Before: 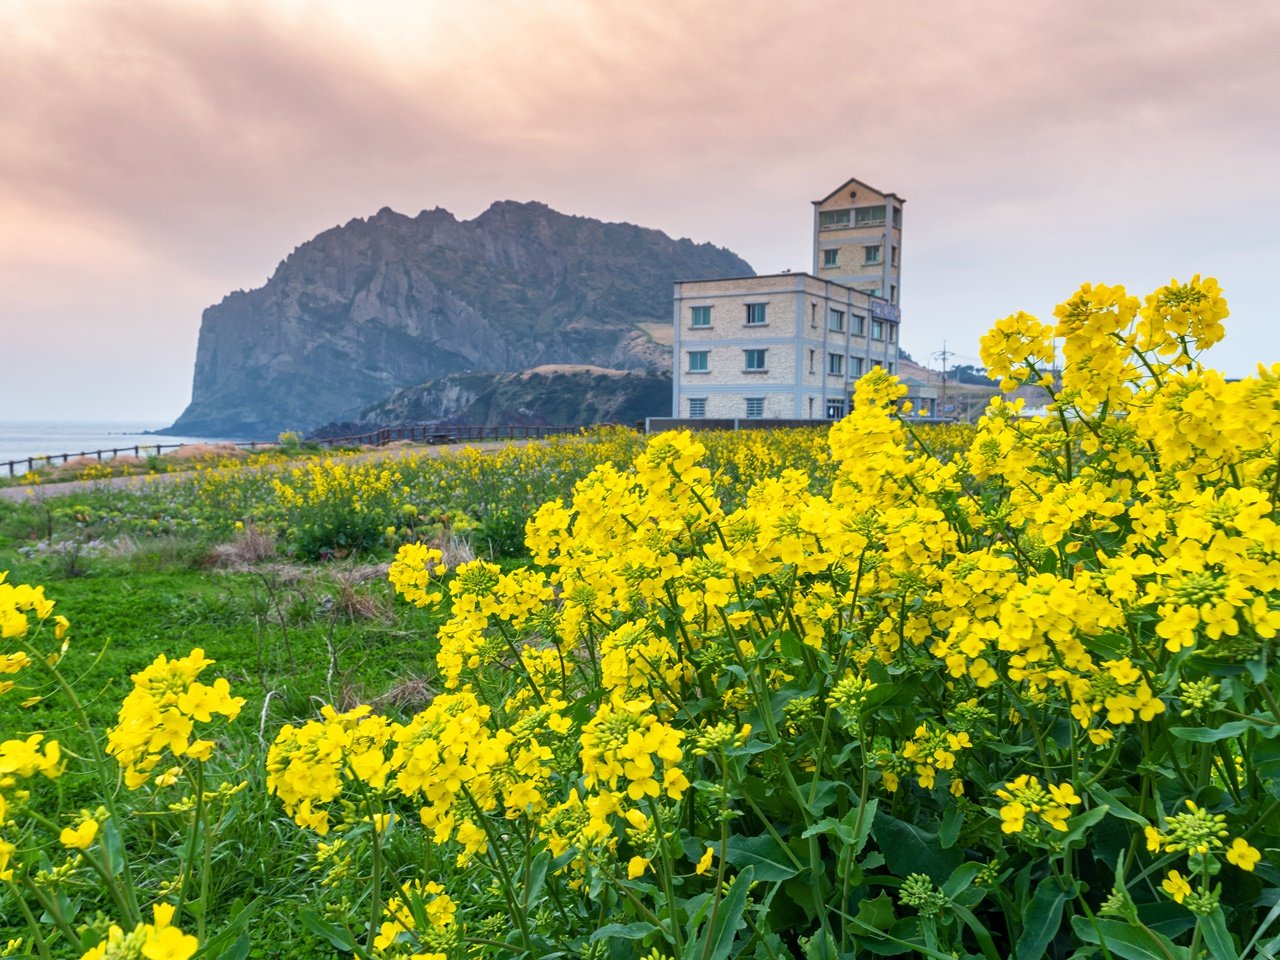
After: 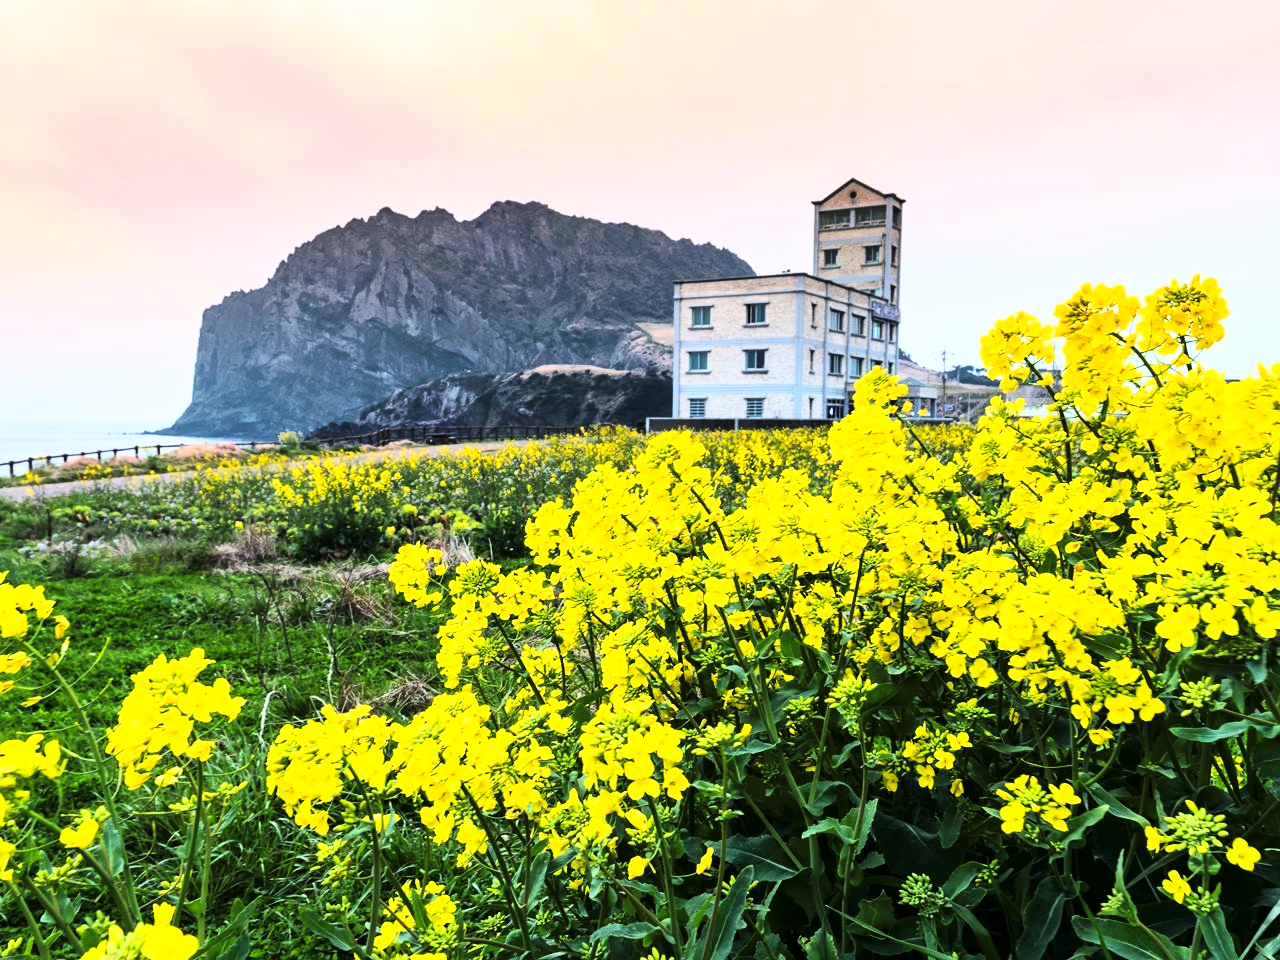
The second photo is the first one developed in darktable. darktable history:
tone curve: curves: ch0 [(0, 0) (0.003, 0.003) (0.011, 0.006) (0.025, 0.01) (0.044, 0.016) (0.069, 0.02) (0.1, 0.025) (0.136, 0.034) (0.177, 0.051) (0.224, 0.08) (0.277, 0.131) (0.335, 0.209) (0.399, 0.328) (0.468, 0.47) (0.543, 0.629) (0.623, 0.788) (0.709, 0.903) (0.801, 0.965) (0.898, 0.989) (1, 1)], color space Lab, linked channels, preserve colors none
